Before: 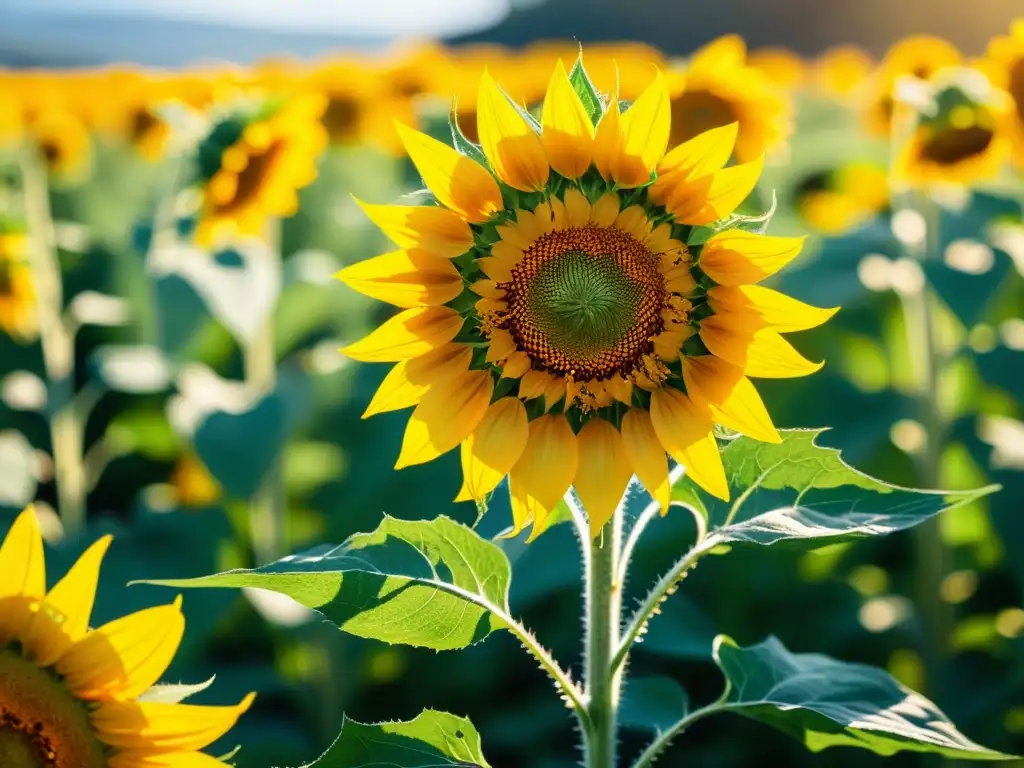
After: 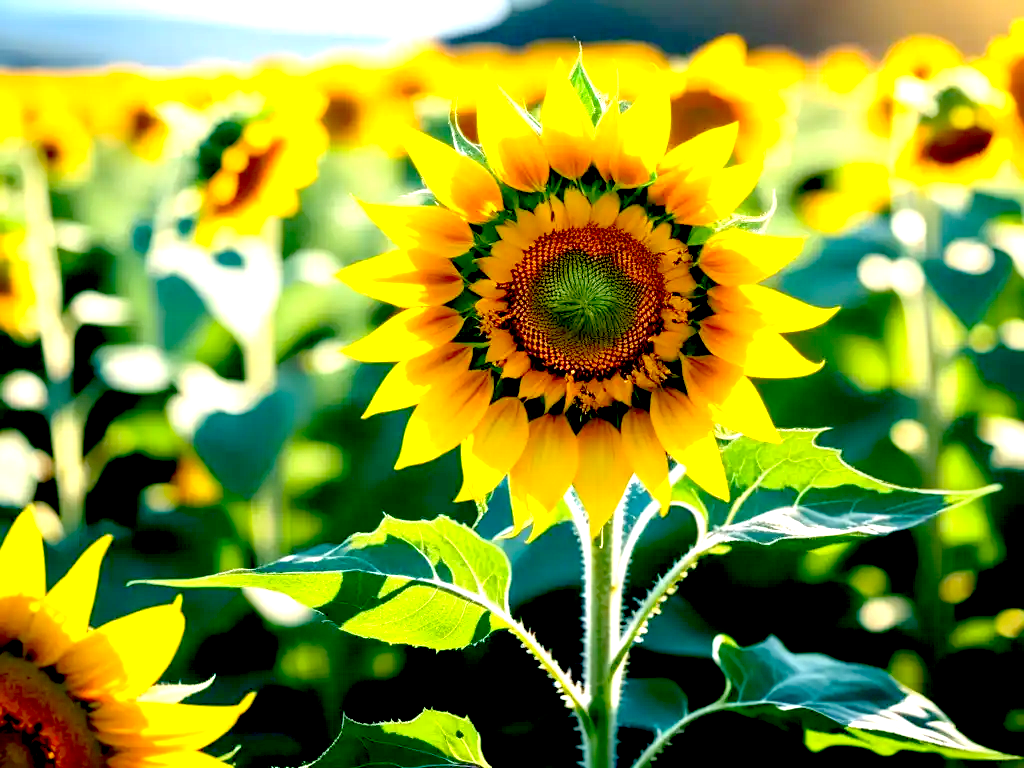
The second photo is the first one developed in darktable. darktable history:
exposure: black level correction 0.034, exposure 0.907 EV, compensate highlight preservation false
